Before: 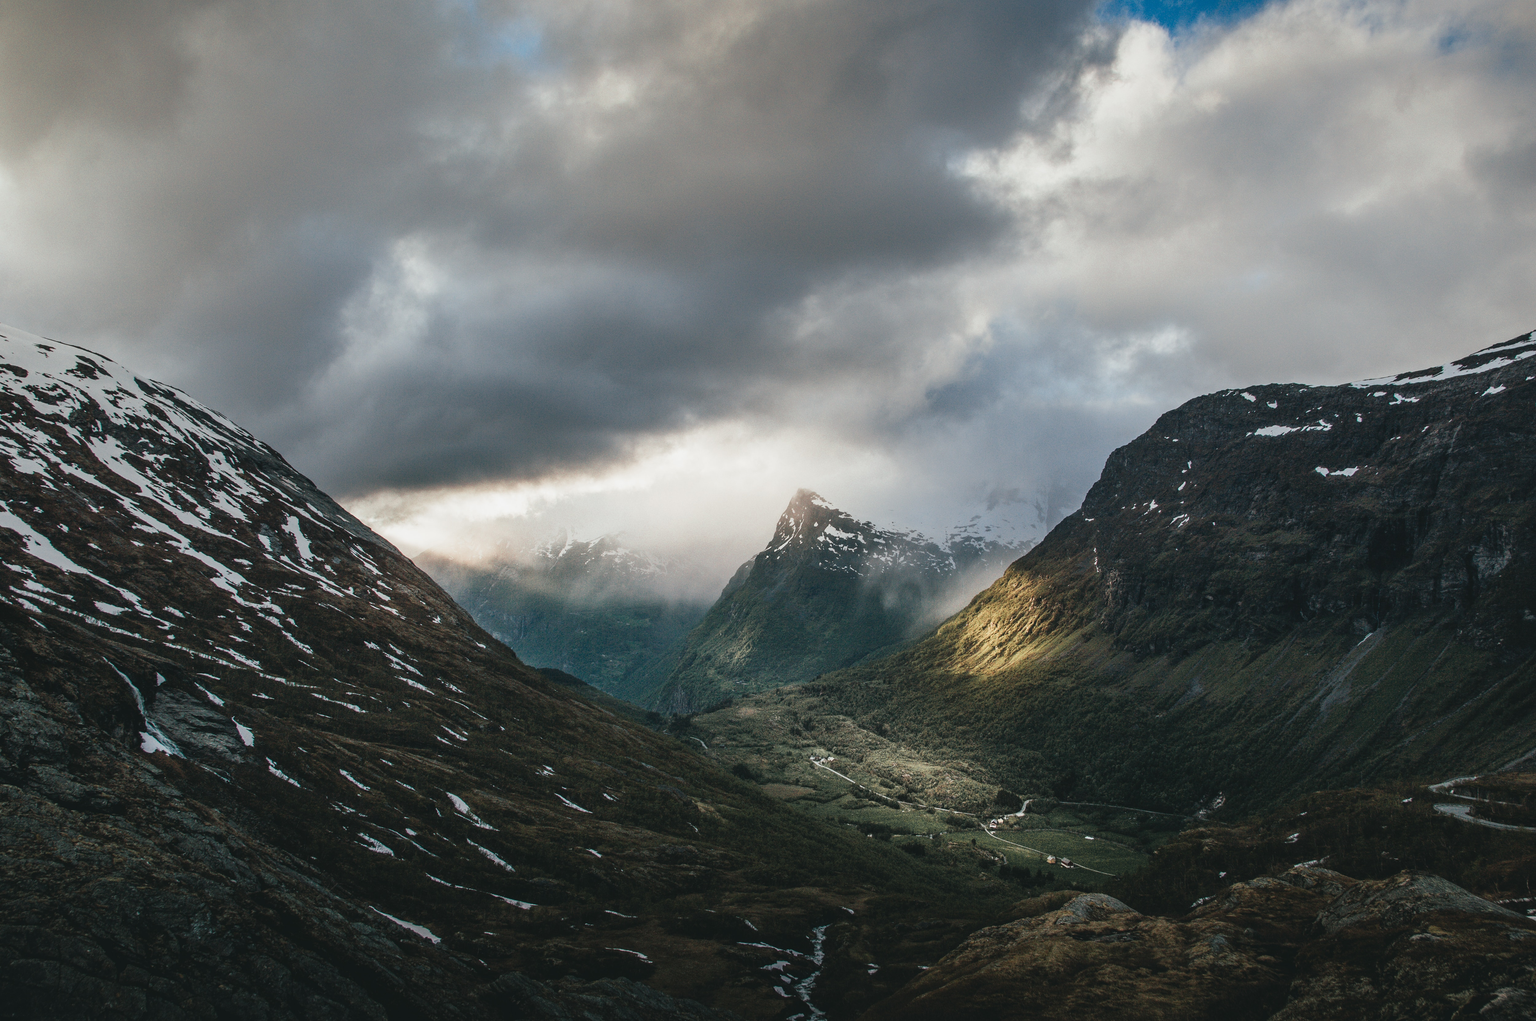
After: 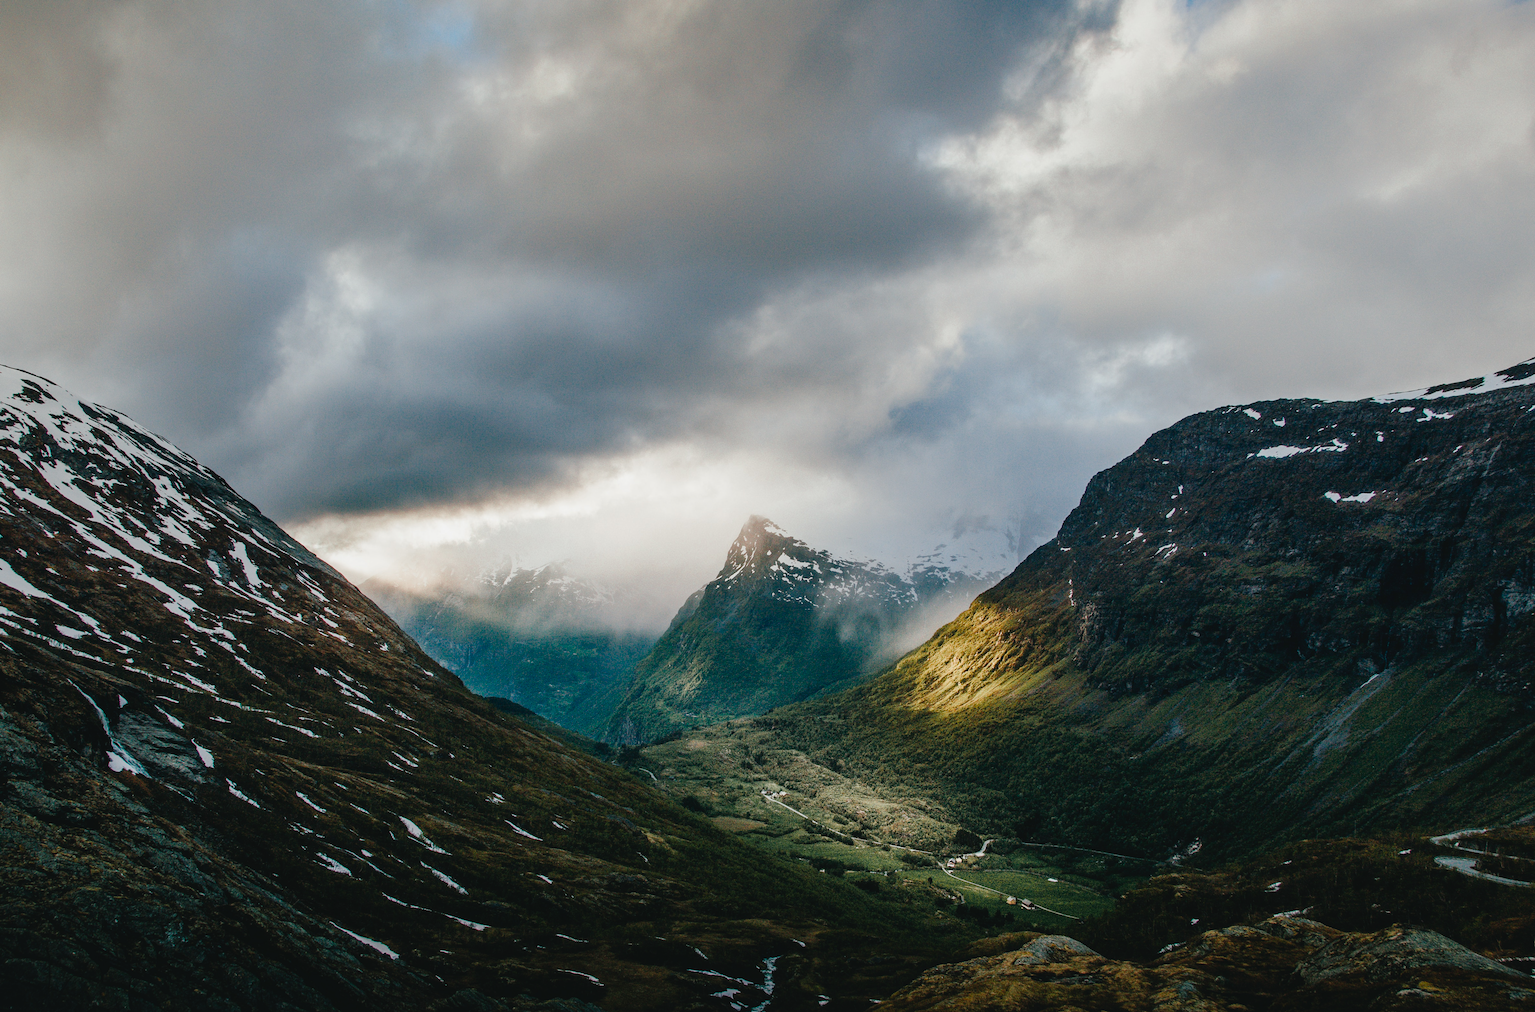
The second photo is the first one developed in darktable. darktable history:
tone curve: curves: ch0 [(0, 0) (0.003, 0.016) (0.011, 0.015) (0.025, 0.017) (0.044, 0.026) (0.069, 0.034) (0.1, 0.043) (0.136, 0.068) (0.177, 0.119) (0.224, 0.175) (0.277, 0.251) (0.335, 0.328) (0.399, 0.415) (0.468, 0.499) (0.543, 0.58) (0.623, 0.659) (0.709, 0.731) (0.801, 0.807) (0.898, 0.895) (1, 1)], preserve colors none
shadows and highlights: radius 125.46, shadows 21.19, highlights -21.19, low approximation 0.01
rotate and perspective: rotation 0.062°, lens shift (vertical) 0.115, lens shift (horizontal) -0.133, crop left 0.047, crop right 0.94, crop top 0.061, crop bottom 0.94
color balance rgb: perceptual saturation grading › global saturation 35%, perceptual saturation grading › highlights -30%, perceptual saturation grading › shadows 35%, perceptual brilliance grading › global brilliance 3%, perceptual brilliance grading › highlights -3%, perceptual brilliance grading › shadows 3%
